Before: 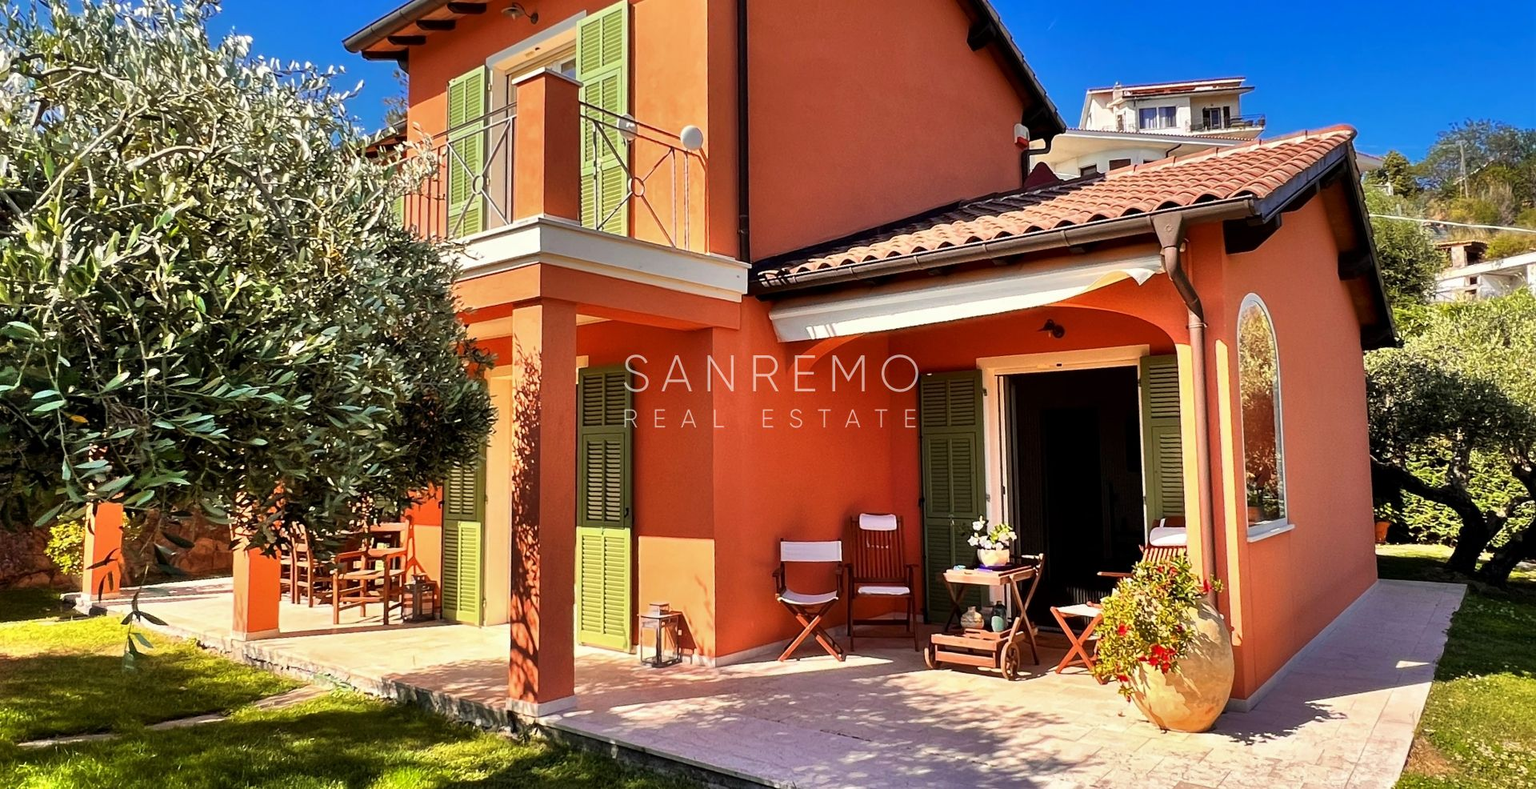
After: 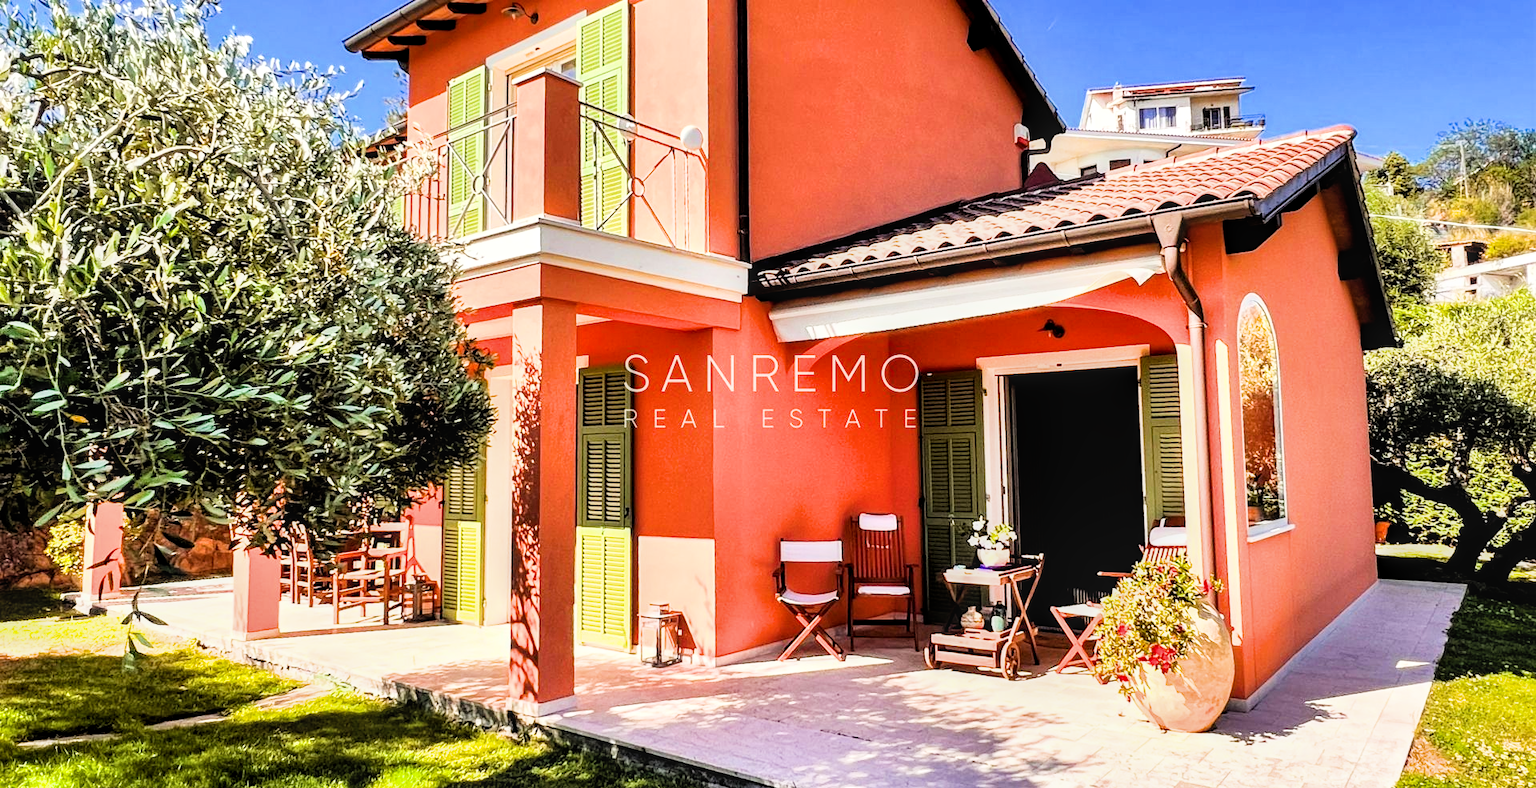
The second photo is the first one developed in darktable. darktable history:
color balance rgb: perceptual saturation grading › global saturation 10%, global vibrance 10%
exposure: black level correction 0, exposure 1.2 EV, compensate exposure bias true, compensate highlight preservation false
filmic rgb: black relative exposure -5 EV, hardness 2.88, contrast 1.4, highlights saturation mix -20%
local contrast: on, module defaults
